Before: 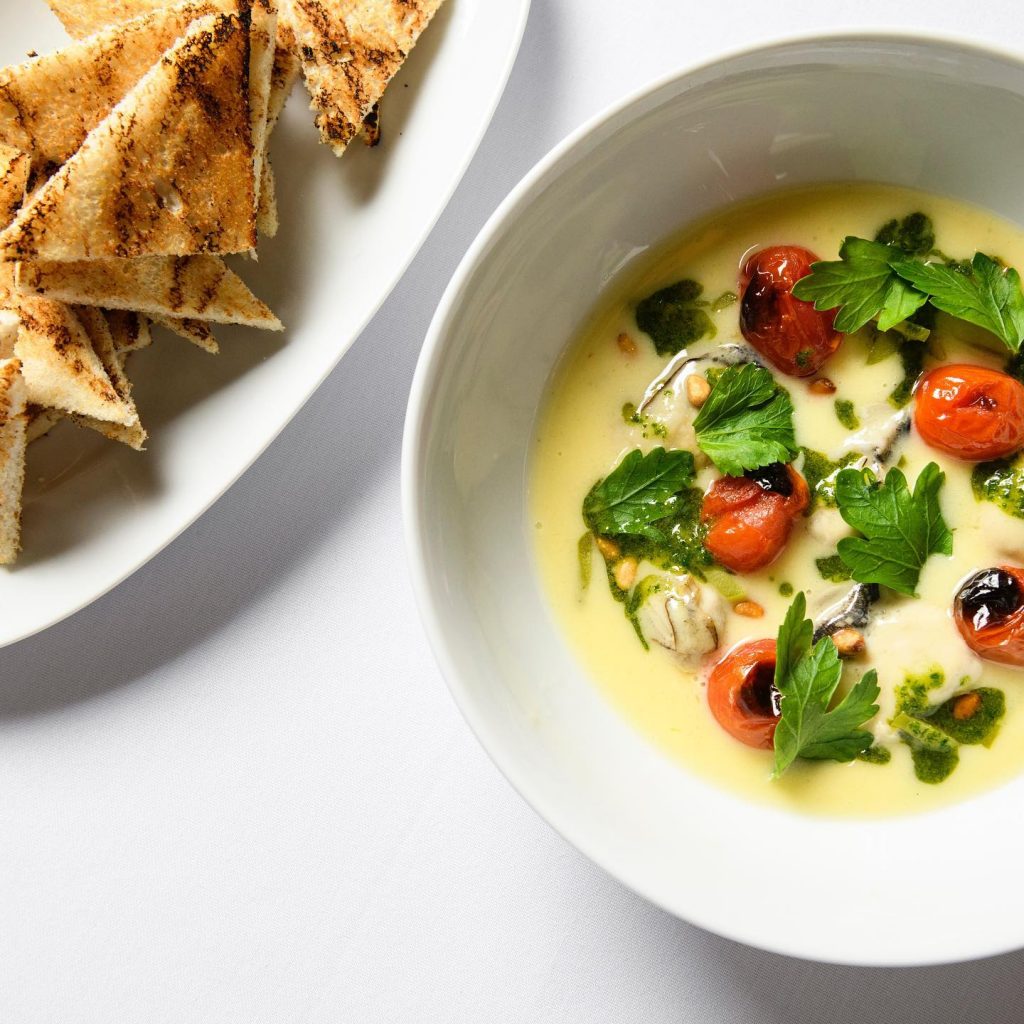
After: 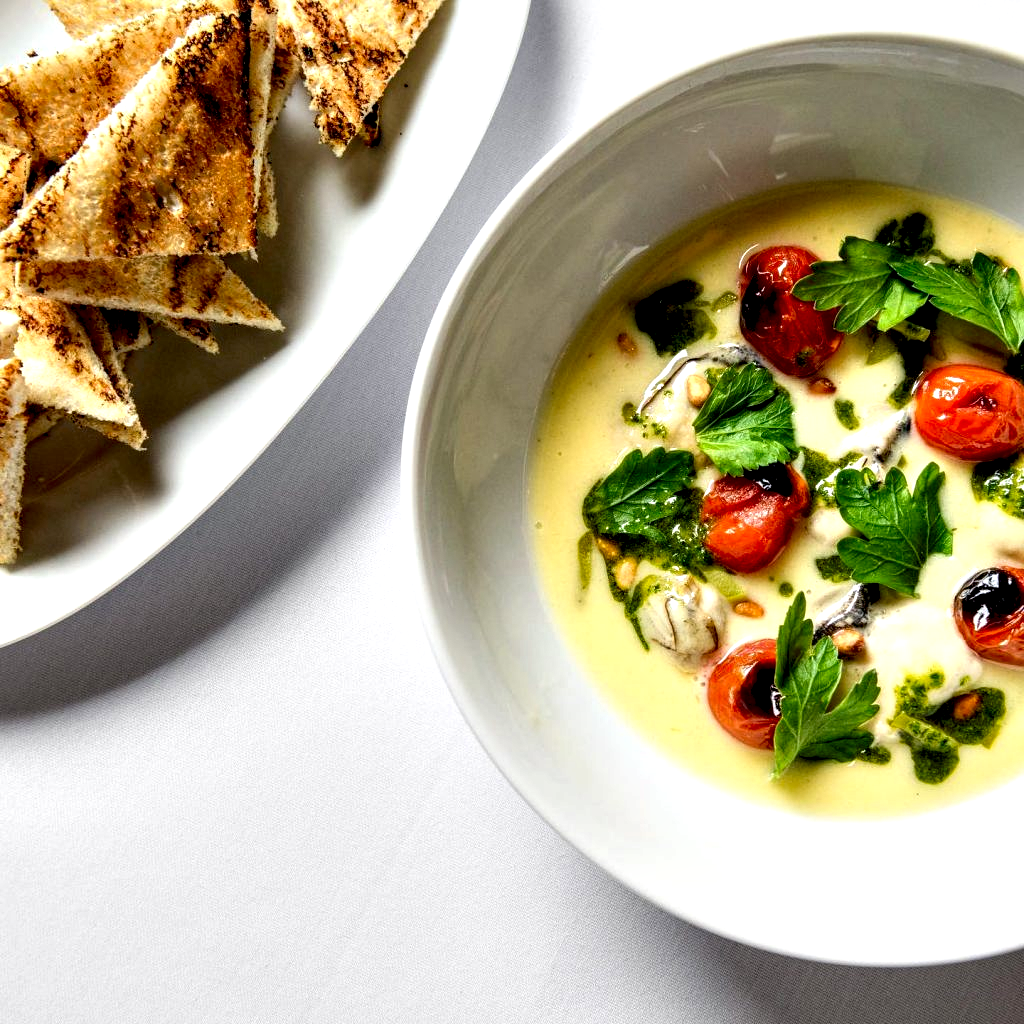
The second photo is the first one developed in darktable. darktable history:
contrast equalizer: octaves 7, y [[0.6 ×6], [0.55 ×6], [0 ×6], [0 ×6], [0 ×6]]
exposure: black level correction 0.009, compensate exposure bias true, compensate highlight preservation false
local contrast: detail 130%
